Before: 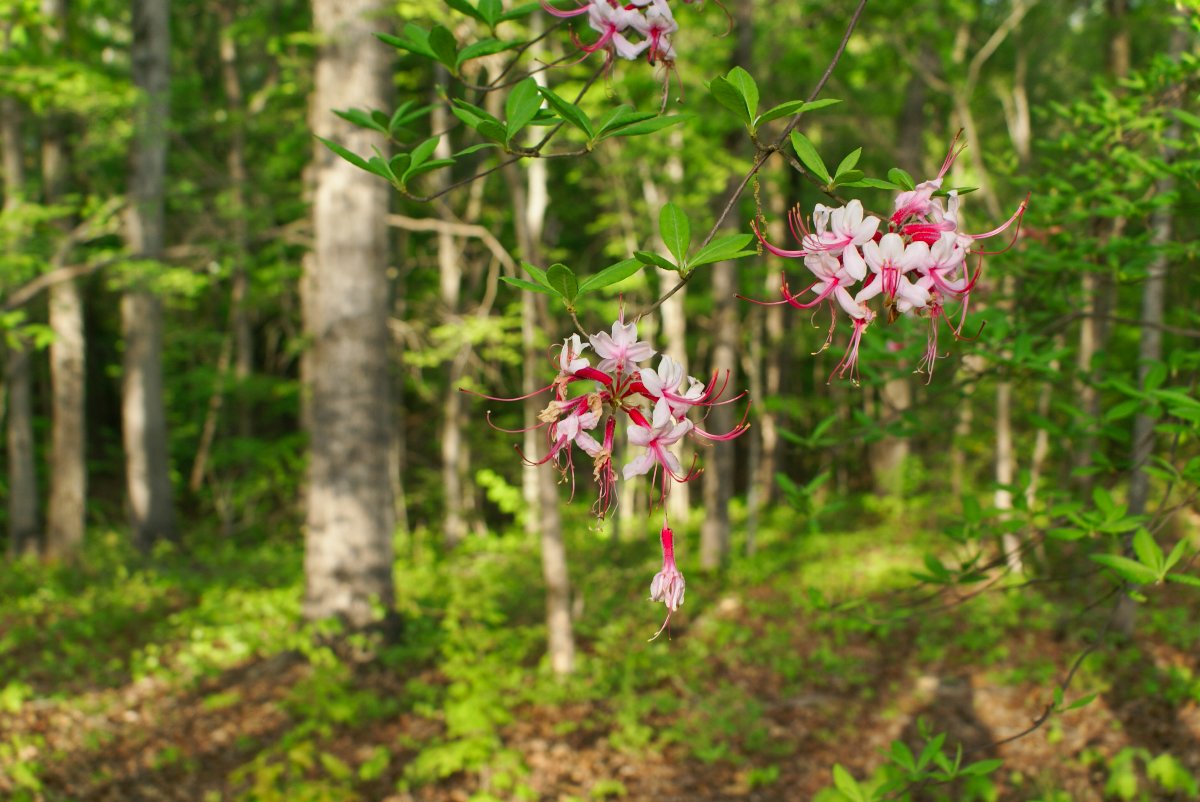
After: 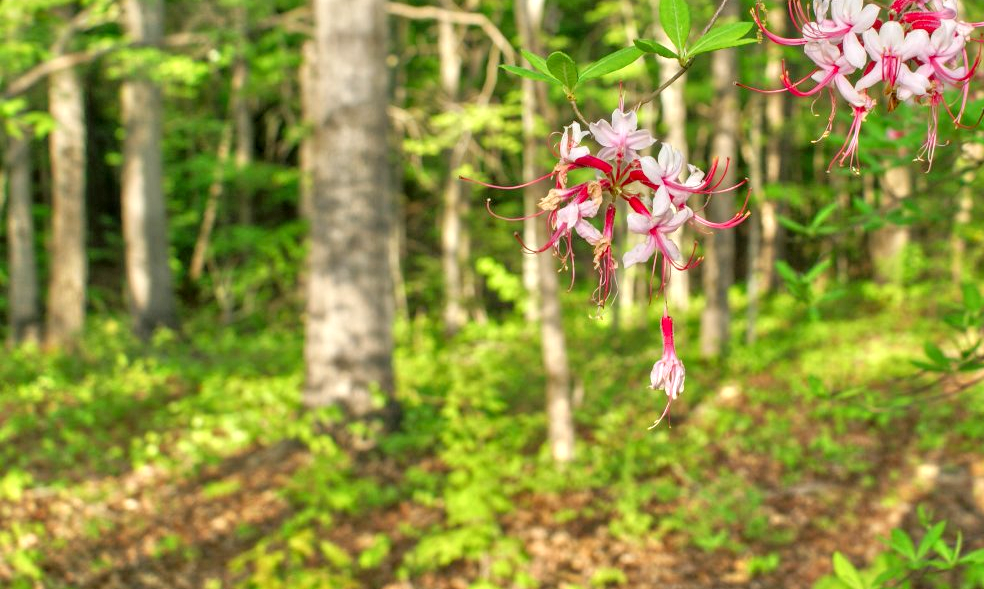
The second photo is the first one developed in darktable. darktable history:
crop: top 26.531%, right 17.959%
tone equalizer: -7 EV 0.15 EV, -6 EV 0.6 EV, -5 EV 1.15 EV, -4 EV 1.33 EV, -3 EV 1.15 EV, -2 EV 0.6 EV, -1 EV 0.15 EV, mask exposure compensation -0.5 EV
local contrast: detail 130%
